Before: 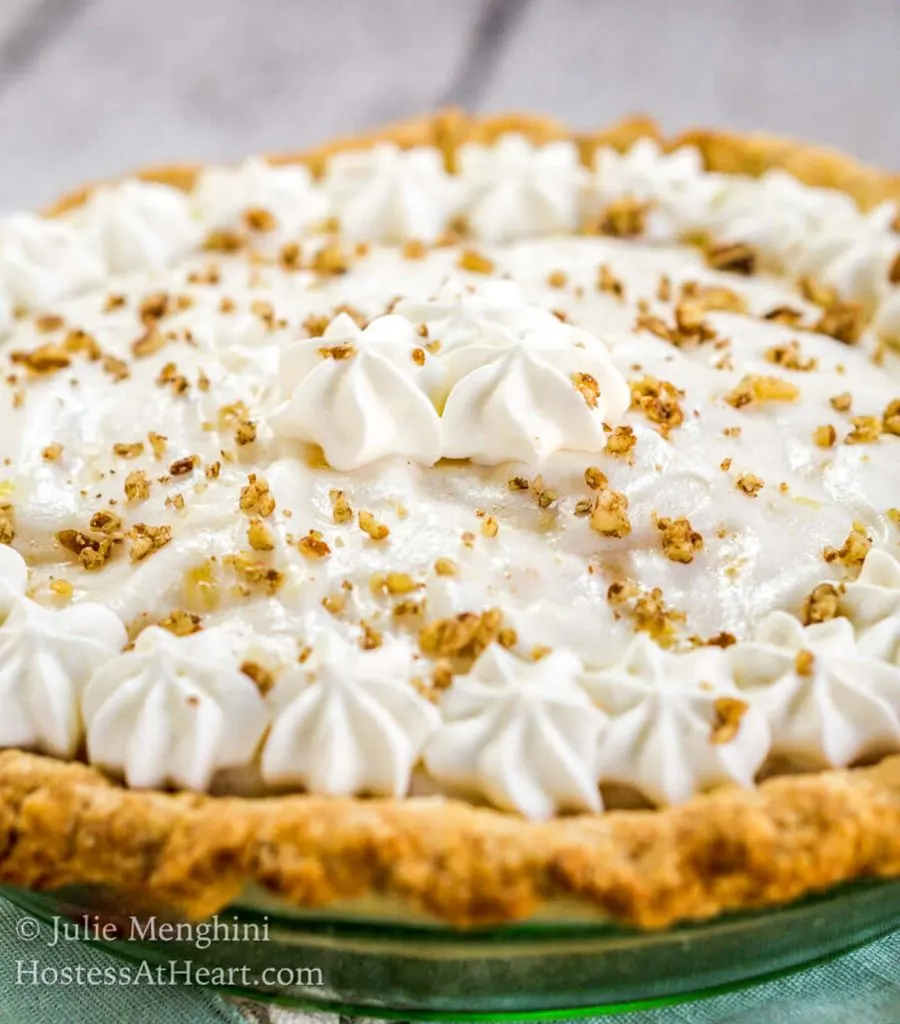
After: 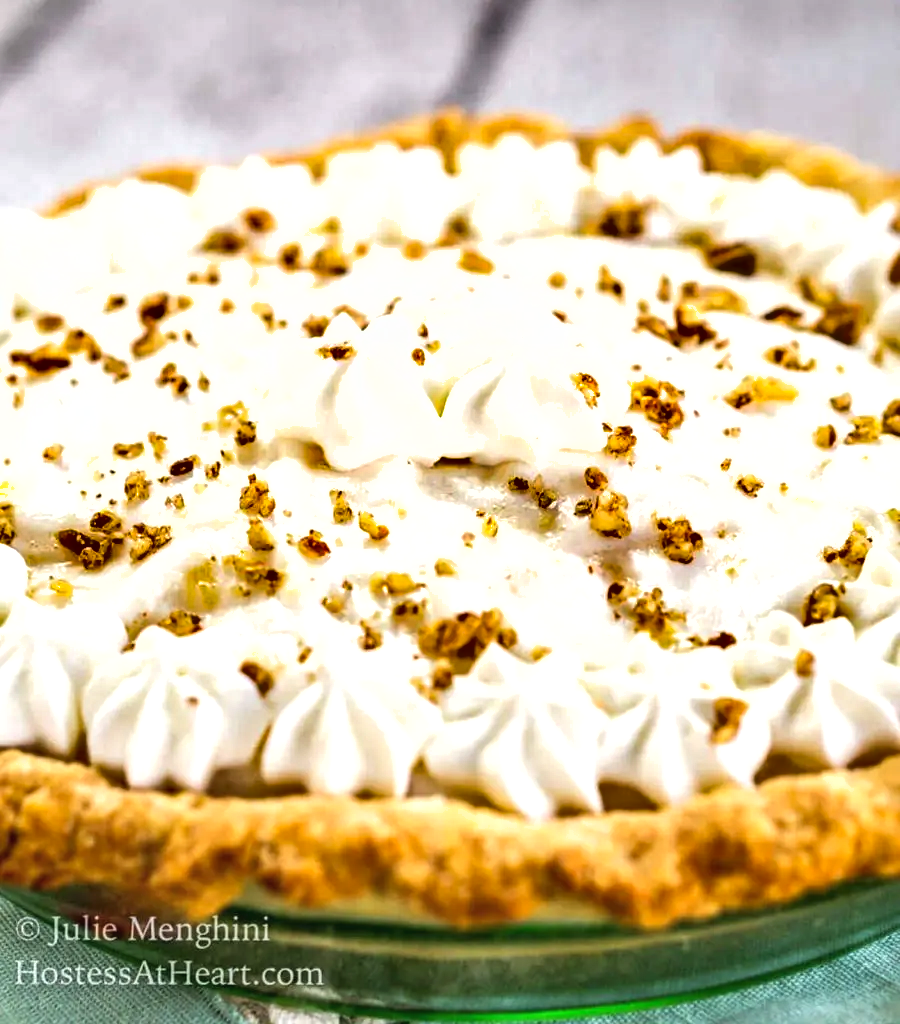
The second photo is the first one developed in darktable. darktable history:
shadows and highlights: soften with gaussian
exposure: black level correction -0.002, exposure 0.534 EV, compensate exposure bias true, compensate highlight preservation false
